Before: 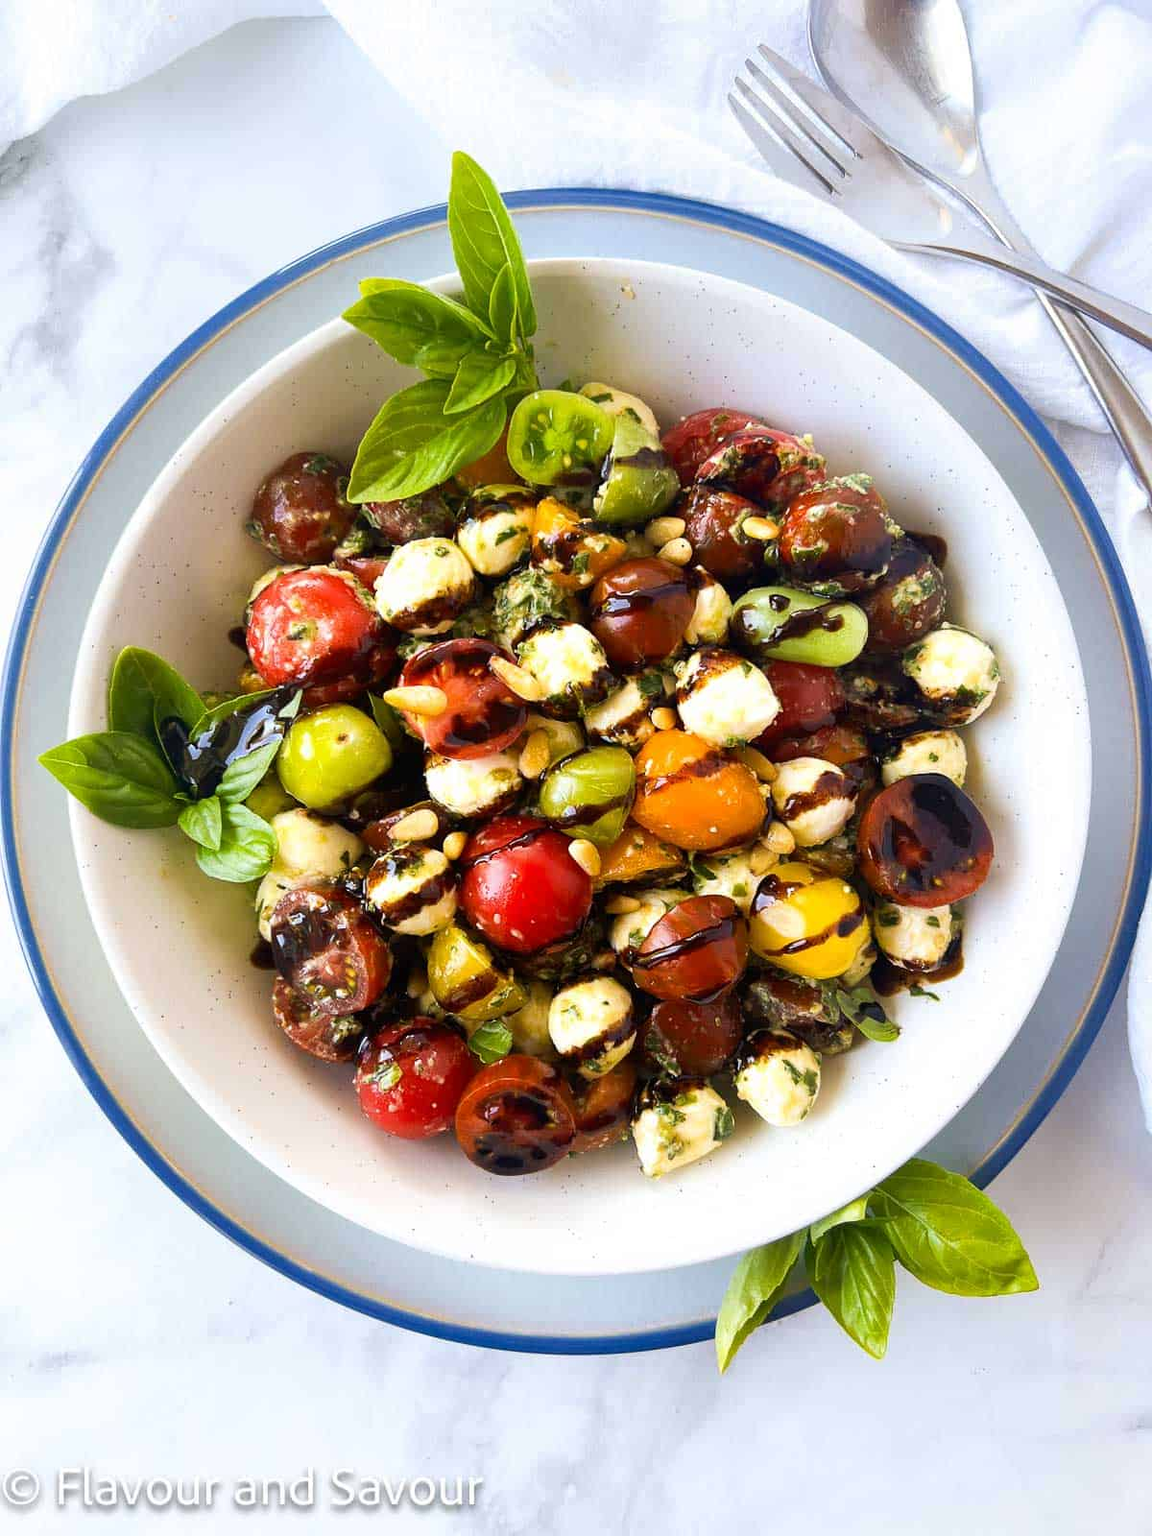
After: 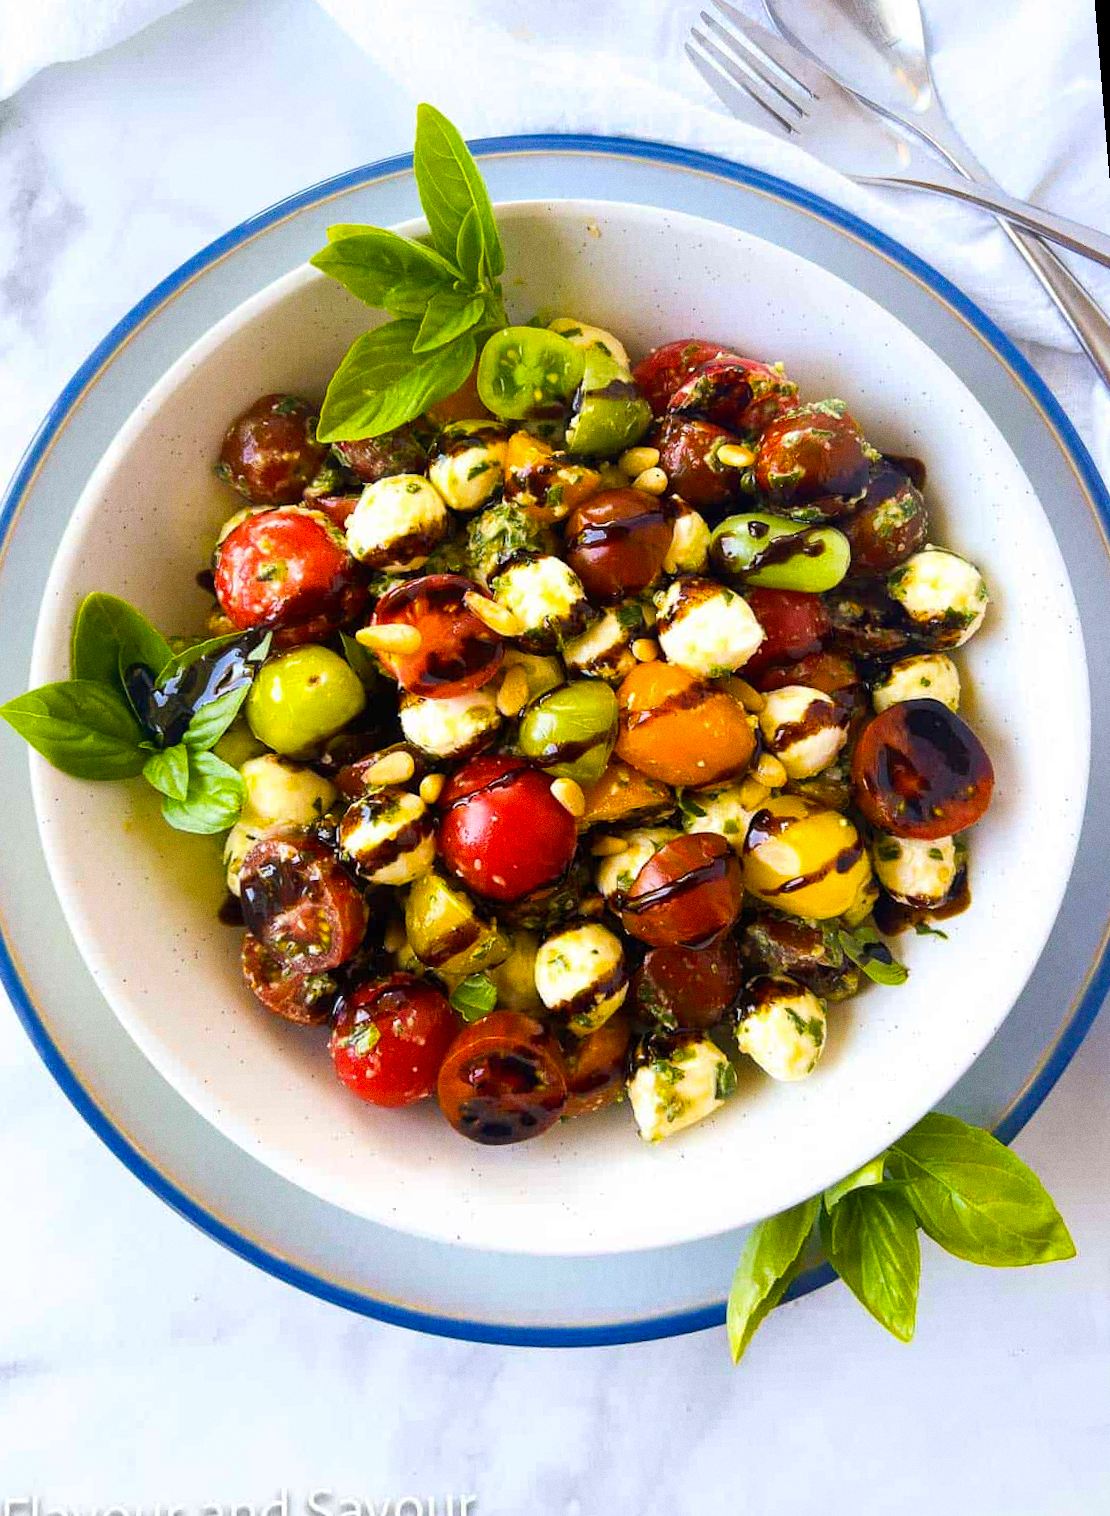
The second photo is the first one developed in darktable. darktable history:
color balance rgb: perceptual saturation grading › global saturation 25%, global vibrance 20%
grain: coarseness 0.09 ISO
rotate and perspective: rotation -1.68°, lens shift (vertical) -0.146, crop left 0.049, crop right 0.912, crop top 0.032, crop bottom 0.96
